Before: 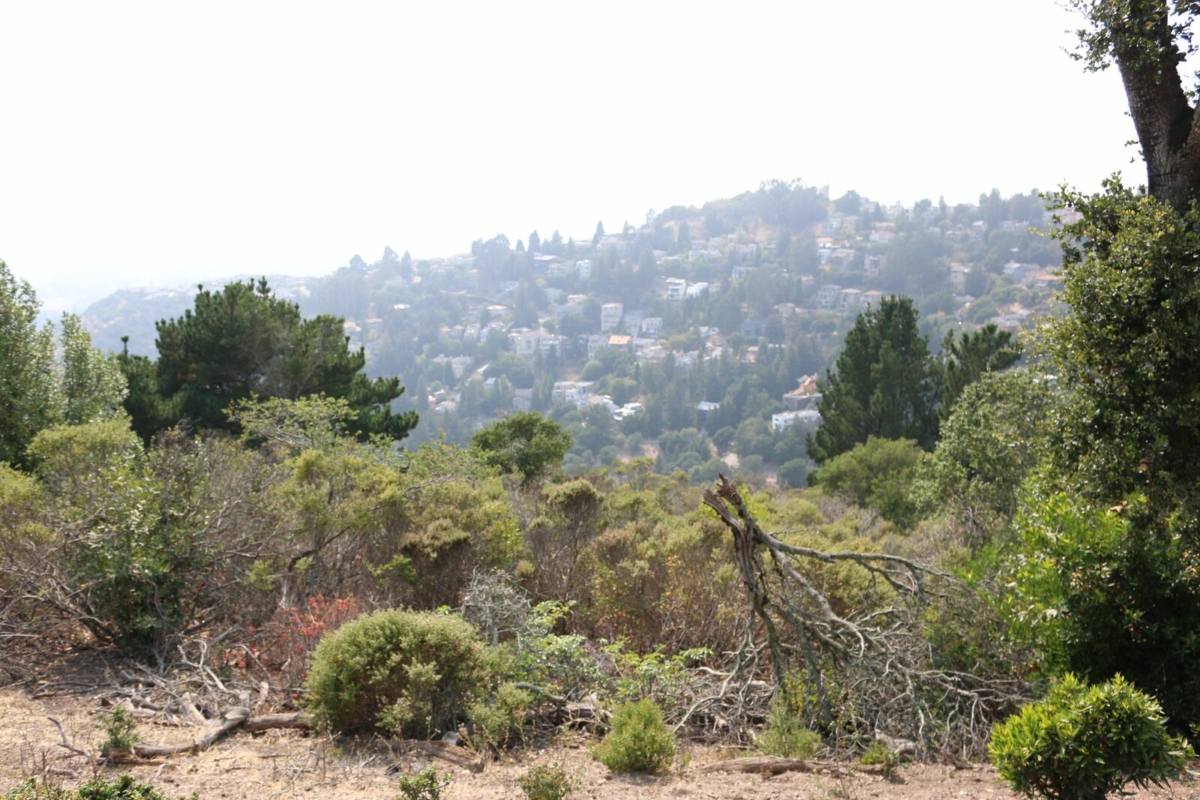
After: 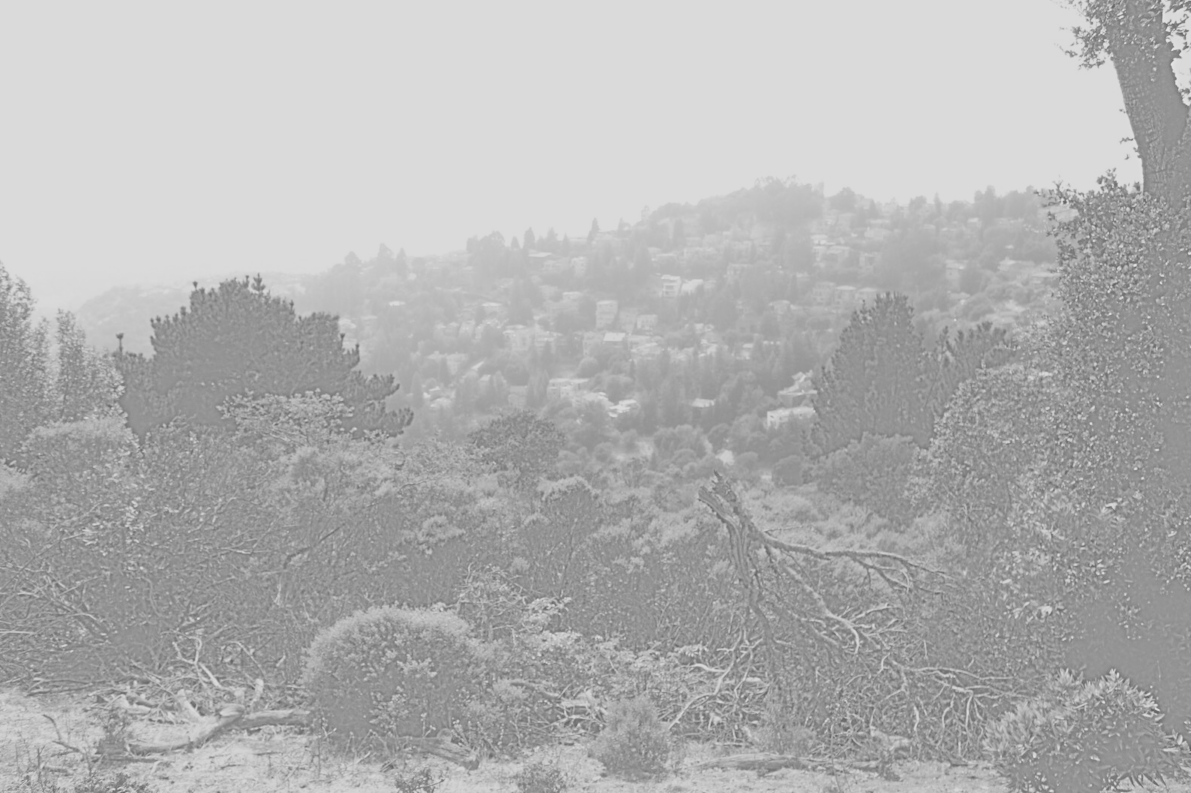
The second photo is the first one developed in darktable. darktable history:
tone curve: curves: ch0 [(0, 0) (0.082, 0.02) (0.129, 0.078) (0.275, 0.301) (0.67, 0.809) (1, 1)], color space Lab, linked channels, preserve colors none
exposure: black level correction 0.001, exposure 2 EV, compensate highlight preservation false
tone equalizer: -8 EV -0.417 EV, -7 EV -0.389 EV, -6 EV -0.333 EV, -5 EV -0.222 EV, -3 EV 0.222 EV, -2 EV 0.333 EV, -1 EV 0.389 EV, +0 EV 0.417 EV, edges refinement/feathering 500, mask exposure compensation -1.57 EV, preserve details no
highpass: sharpness 6%, contrast boost 7.63%
crop: left 0.434%, top 0.485%, right 0.244%, bottom 0.386%
